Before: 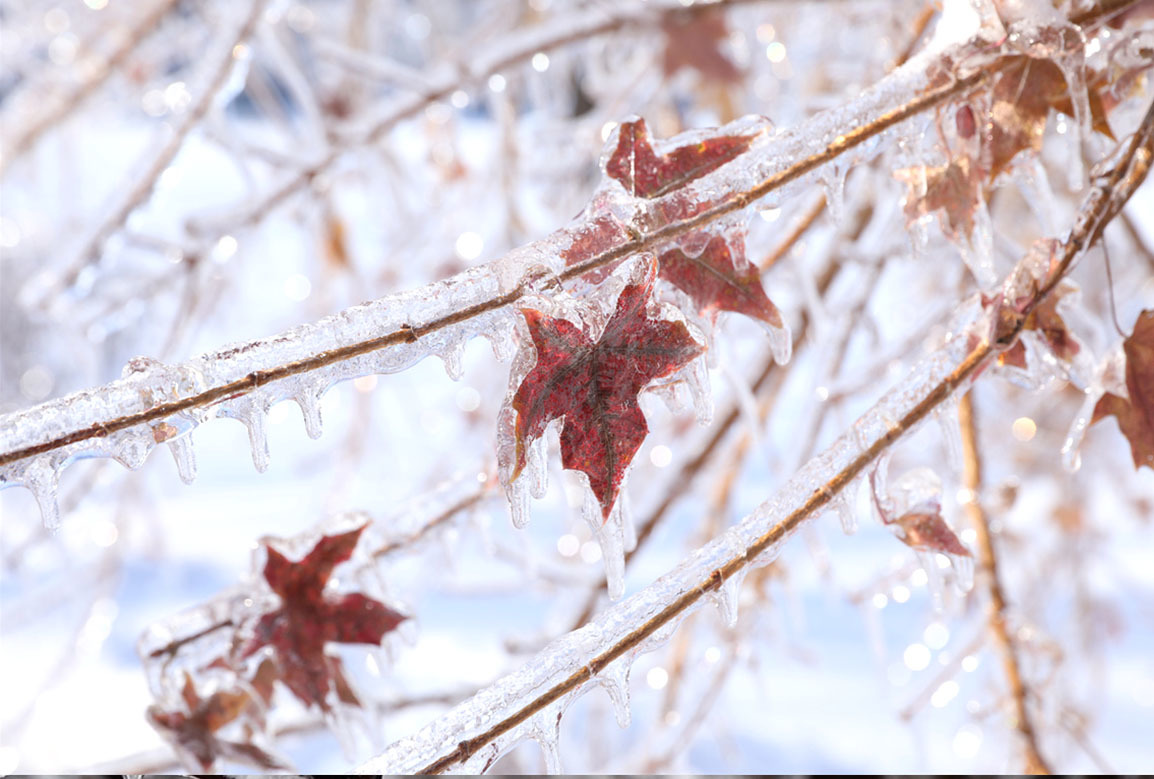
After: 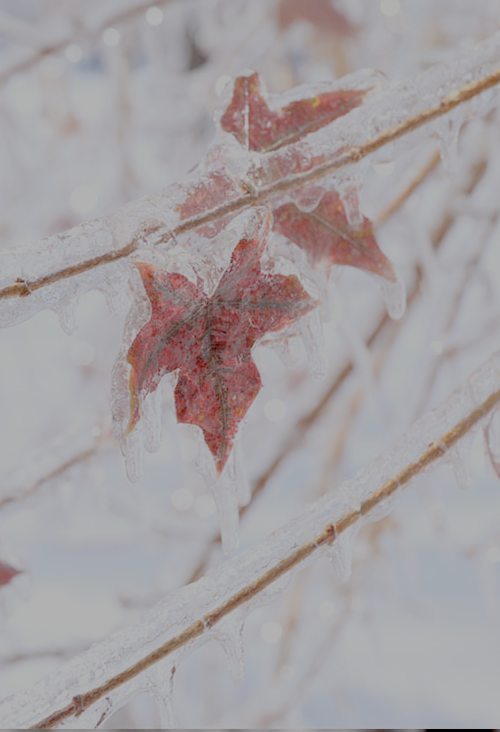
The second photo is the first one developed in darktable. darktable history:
exposure: black level correction 0.005, exposure 0.286 EV, compensate highlight preservation false
filmic rgb: white relative exposure 8 EV, threshold 3 EV, structure ↔ texture 100%, target black luminance 0%, hardness 2.44, latitude 76.53%, contrast 0.562, shadows ↔ highlights balance 0%, preserve chrominance no, color science v4 (2020), iterations of high-quality reconstruction 10, type of noise poissonian, enable highlight reconstruction true
crop: left 33.452%, top 6.025%, right 23.155%
